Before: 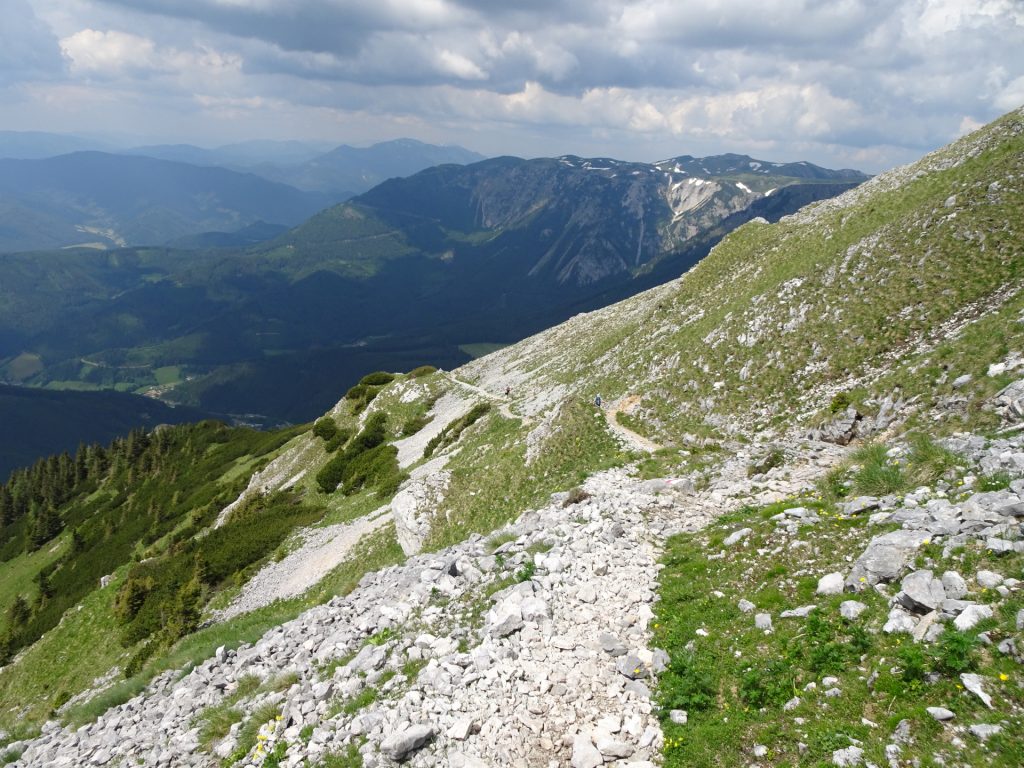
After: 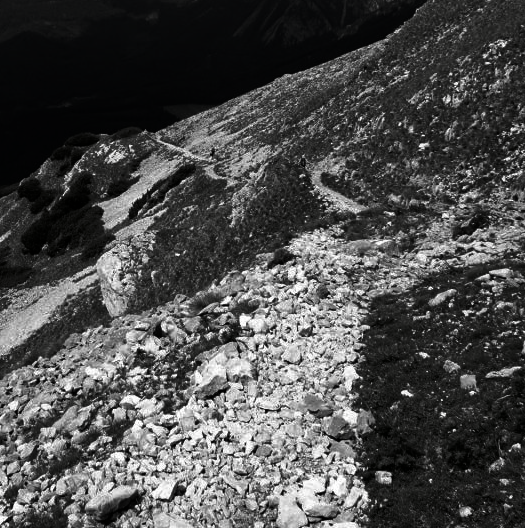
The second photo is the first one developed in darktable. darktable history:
contrast brightness saturation: contrast 0.024, brightness -0.996, saturation -0.981
crop and rotate: left 28.826%, top 31.232%, right 19.864%
